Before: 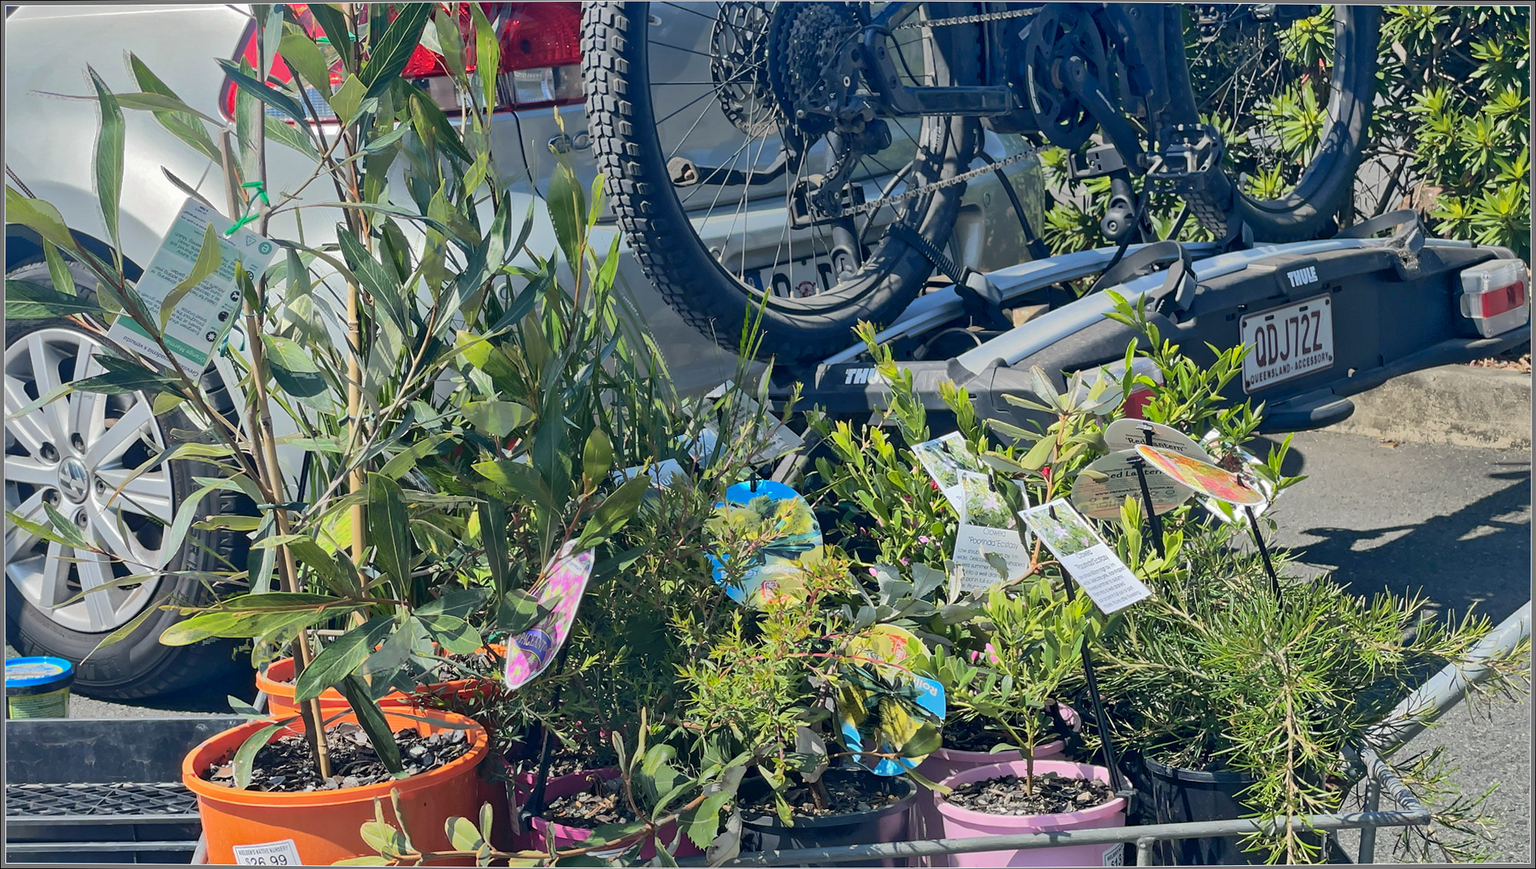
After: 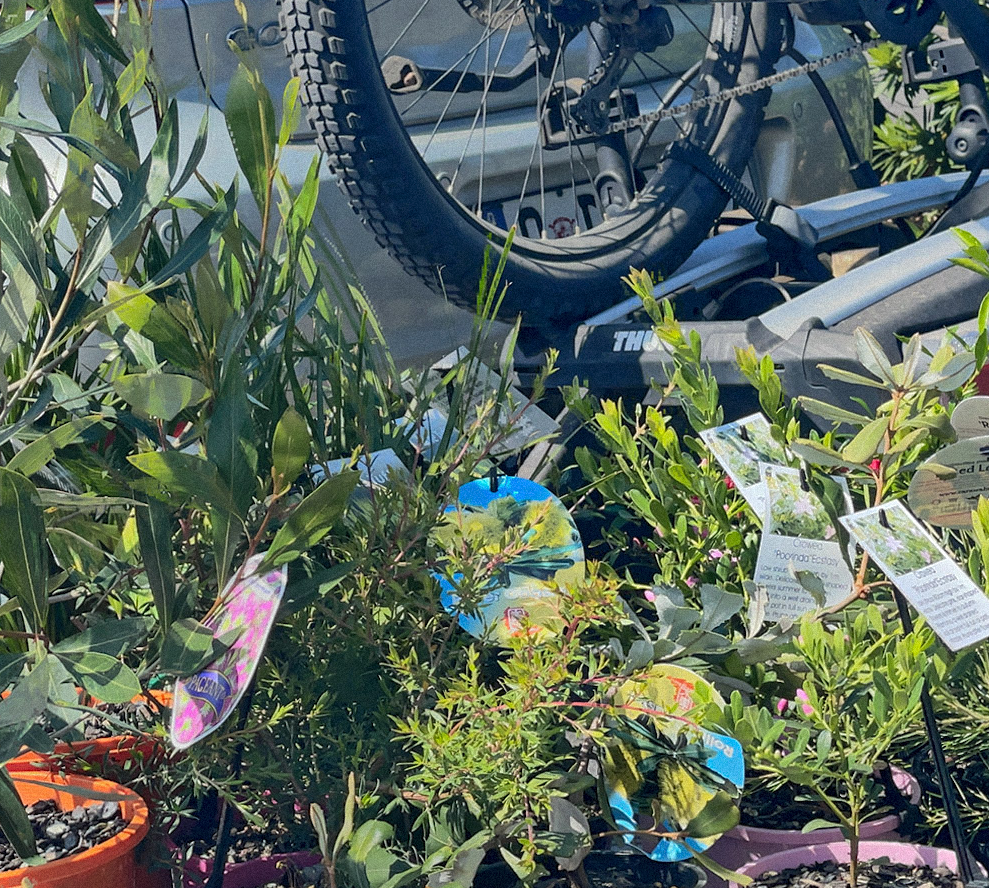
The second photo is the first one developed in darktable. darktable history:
crop and rotate: angle 0.02°, left 24.353%, top 13.219%, right 26.156%, bottom 8.224%
grain: mid-tones bias 0%
tone equalizer: on, module defaults
